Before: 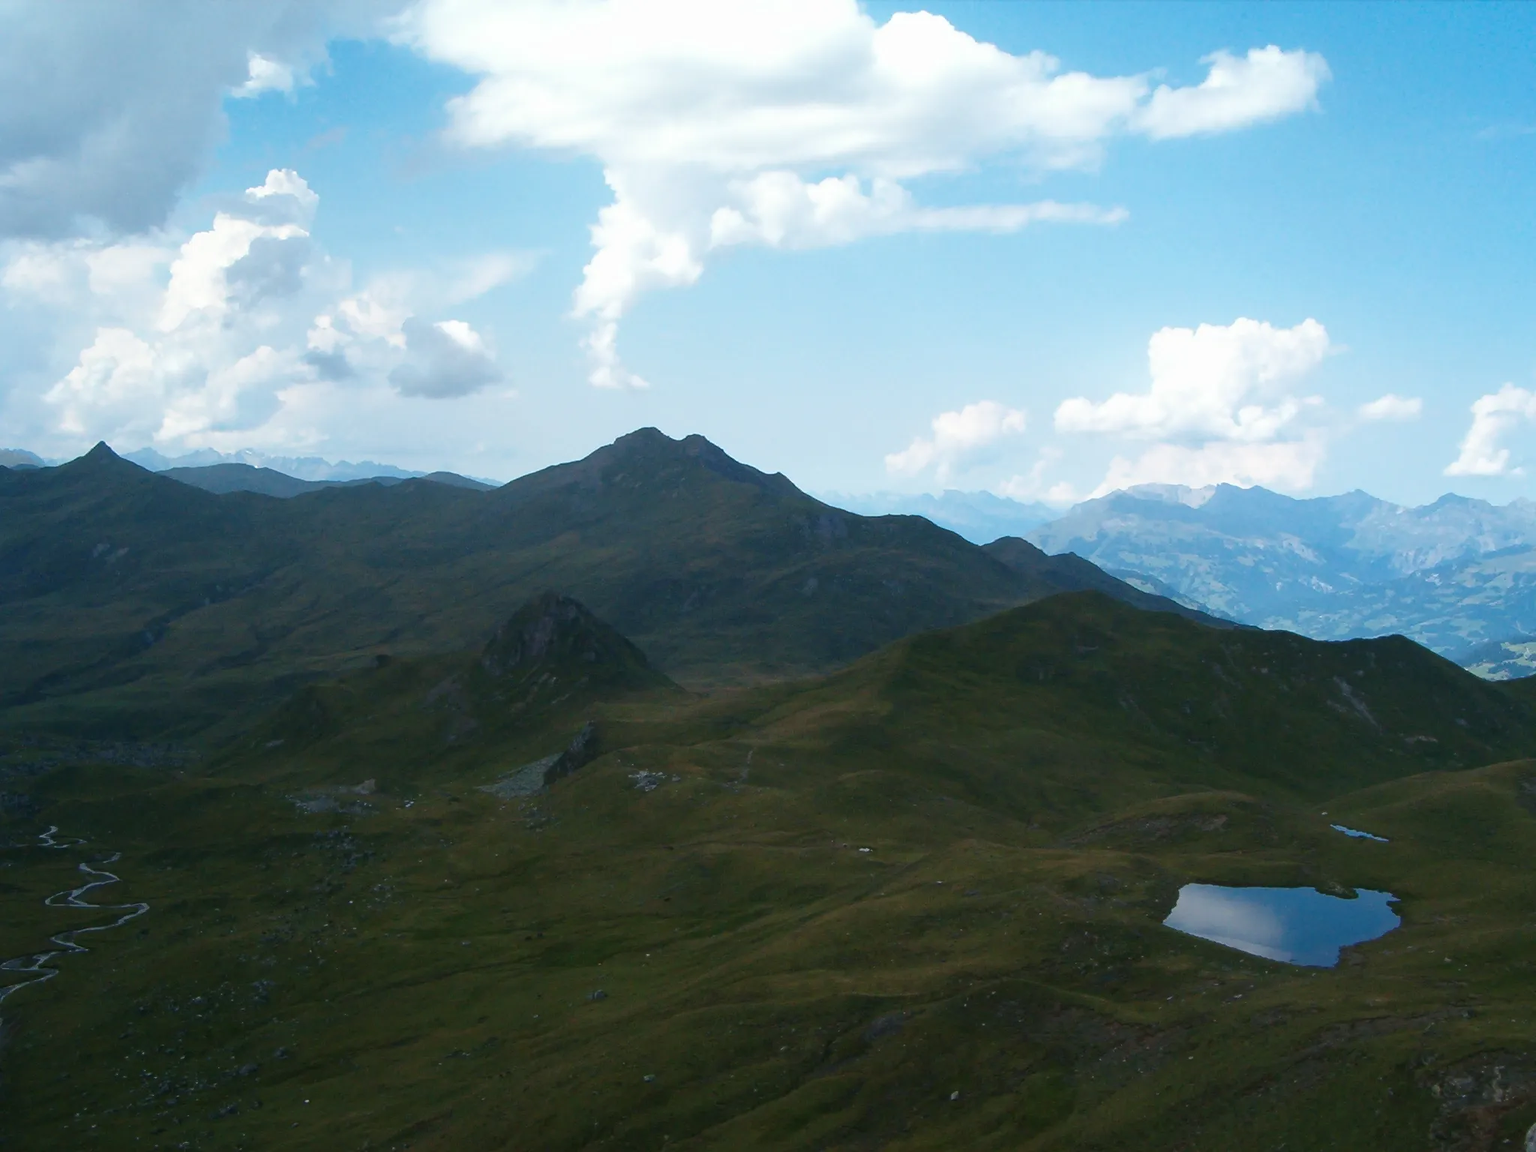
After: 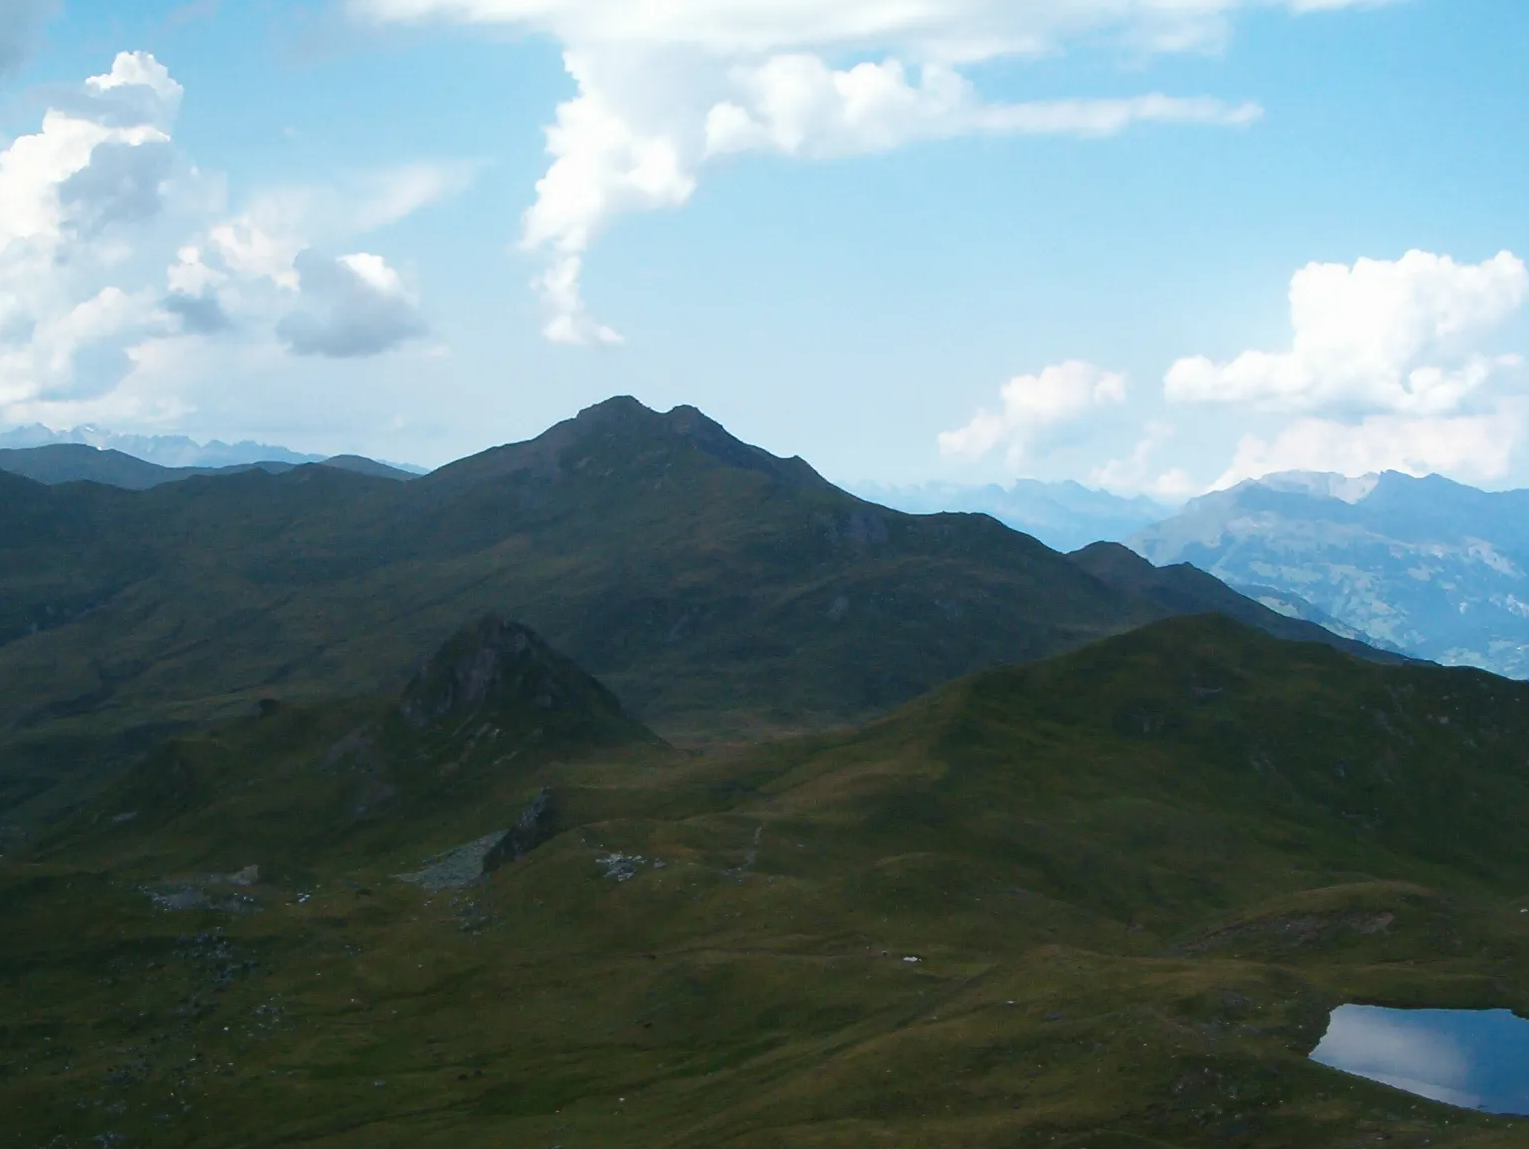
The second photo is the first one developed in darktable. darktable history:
crop and rotate: left 11.844%, top 11.336%, right 13.497%, bottom 13.833%
